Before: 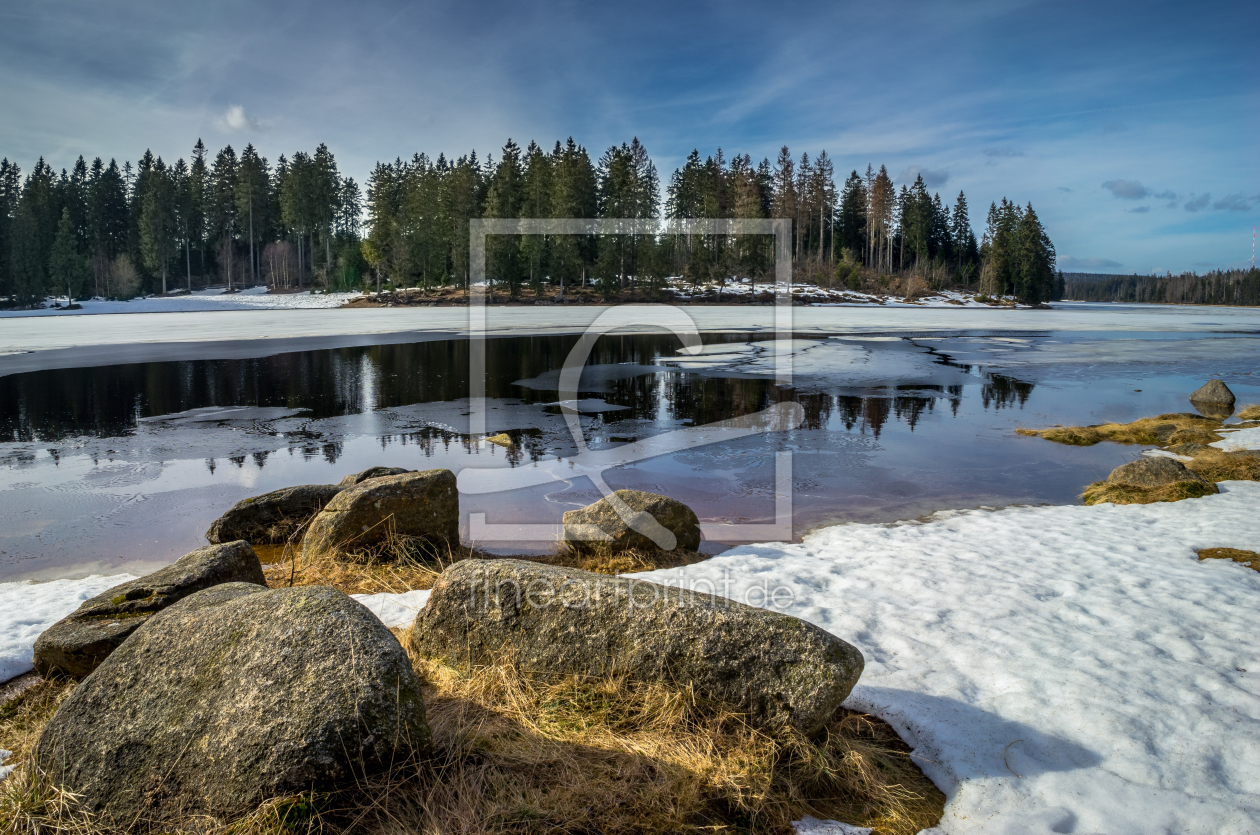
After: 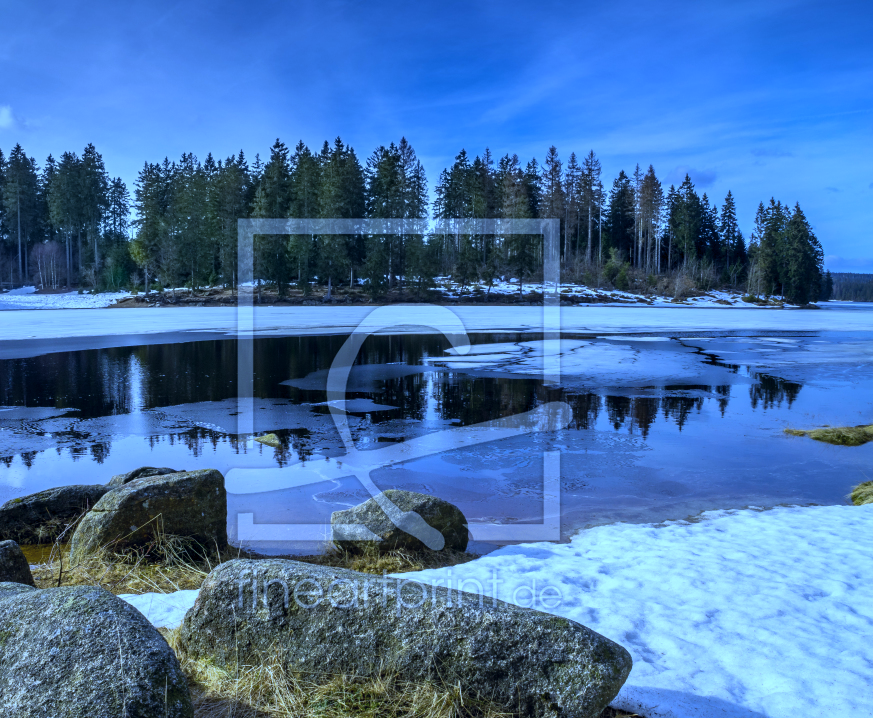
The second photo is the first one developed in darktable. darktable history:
color correction: highlights a* -8, highlights b* 3.1
color balance rgb: shadows lift › hue 87.51°, highlights gain › chroma 1.62%, highlights gain › hue 55.1°, global offset › chroma 0.06%, global offset › hue 253.66°, linear chroma grading › global chroma 0.5%
crop: left 18.479%, right 12.2%, bottom 13.971%
white balance: red 0.766, blue 1.537
